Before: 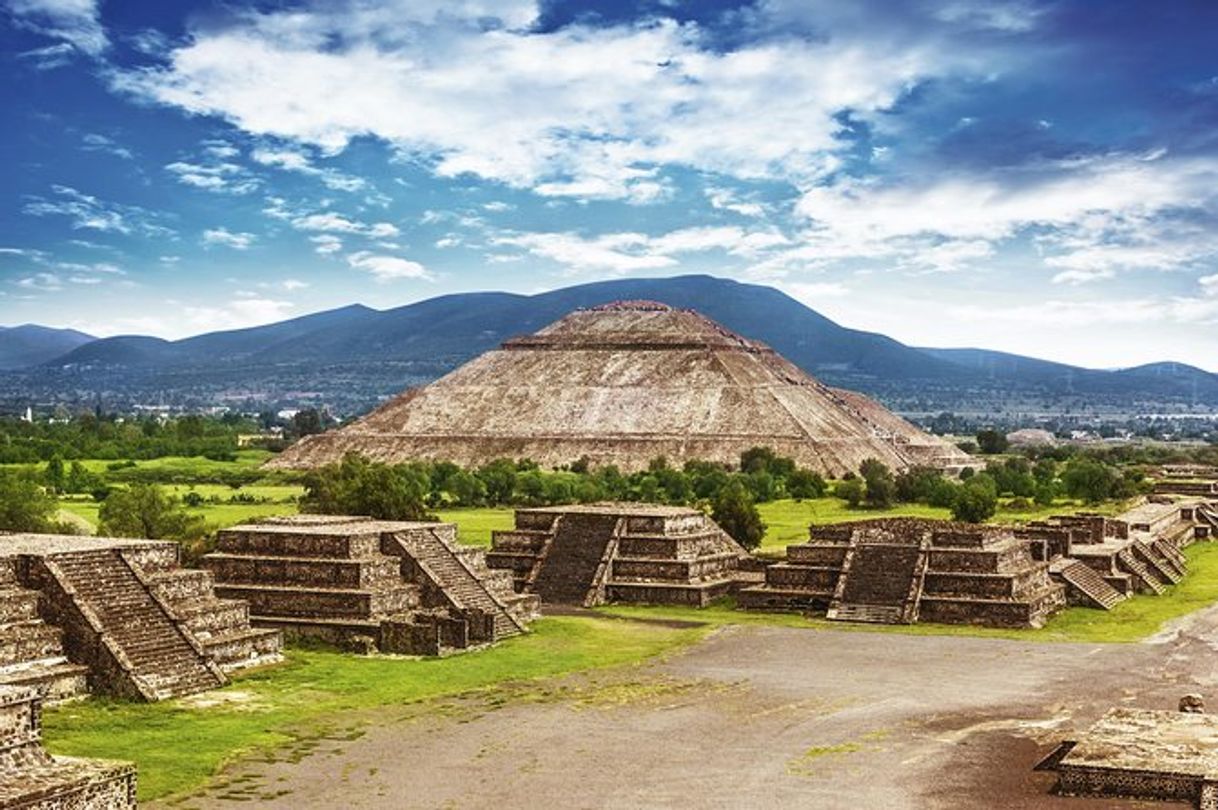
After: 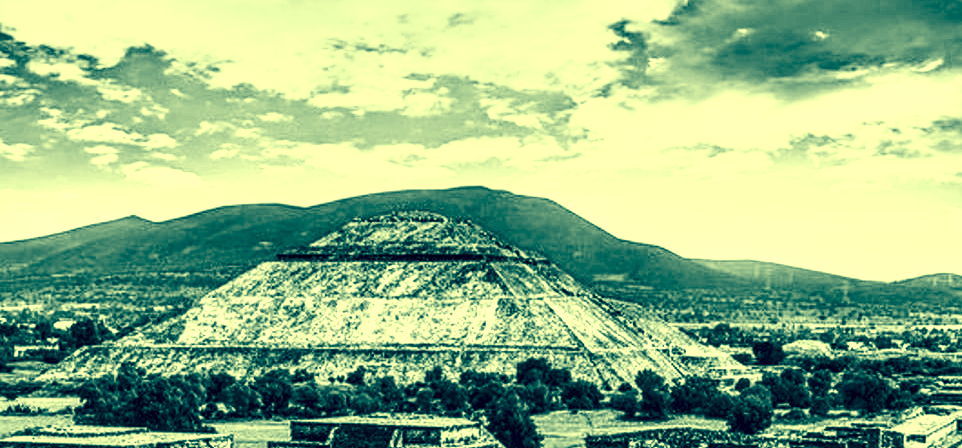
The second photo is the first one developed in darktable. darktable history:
color balance rgb: perceptual saturation grading › global saturation -1.988%, perceptual saturation grading › highlights -7.798%, perceptual saturation grading › mid-tones 7.83%, perceptual saturation grading › shadows 2.795%, perceptual brilliance grading › global brilliance -17.991%, perceptual brilliance grading › highlights 28.222%, global vibrance 16.805%, saturation formula JzAzBz (2021)
color calibration: output gray [0.25, 0.35, 0.4, 0], gray › normalize channels true, illuminant same as pipeline (D50), adaptation XYZ, x 0.346, y 0.359, temperature 5011.82 K, gamut compression 0.005
color correction: highlights a* -15.19, highlights b* 39.59, shadows a* -39.9, shadows b* -26.91
tone curve: curves: ch0 [(0, 0.039) (0.104, 0.094) (0.285, 0.301) (0.673, 0.796) (0.845, 0.932) (0.994, 0.971)]; ch1 [(0, 0) (0.356, 0.385) (0.424, 0.405) (0.498, 0.502) (0.586, 0.57) (0.657, 0.642) (1, 1)]; ch2 [(0, 0) (0.424, 0.438) (0.46, 0.453) (0.515, 0.505) (0.557, 0.57) (0.612, 0.583) (0.722, 0.67) (1, 1)], preserve colors none
local contrast: detail 203%
crop: left 18.406%, top 11.076%, right 2.574%, bottom 33.604%
